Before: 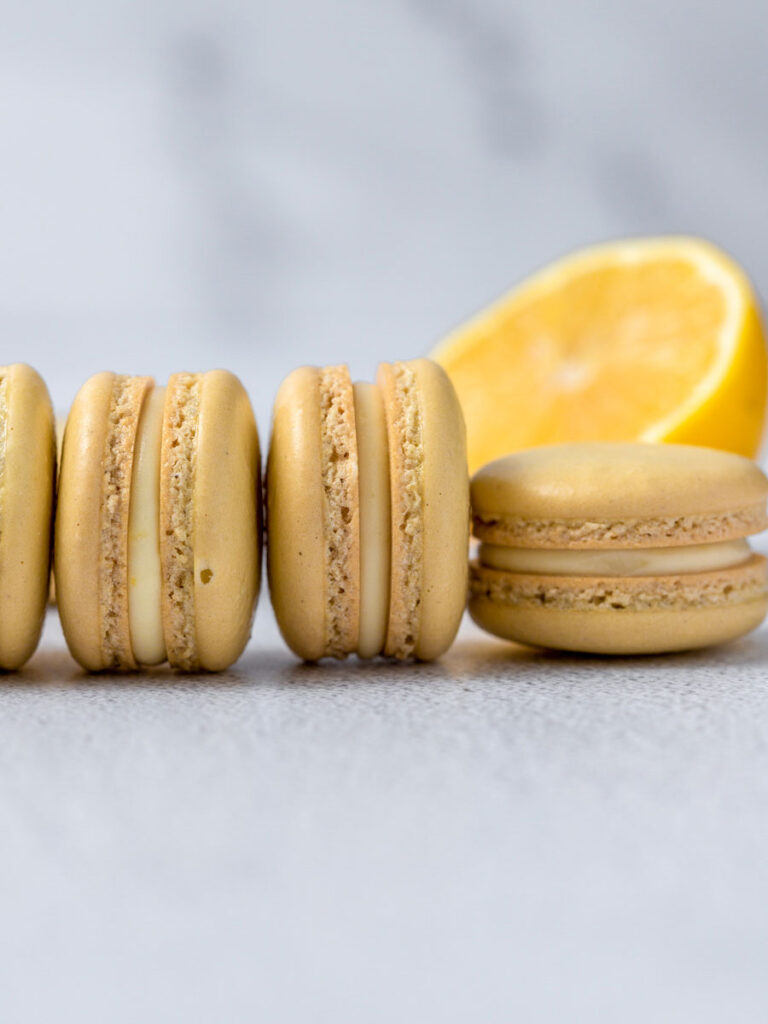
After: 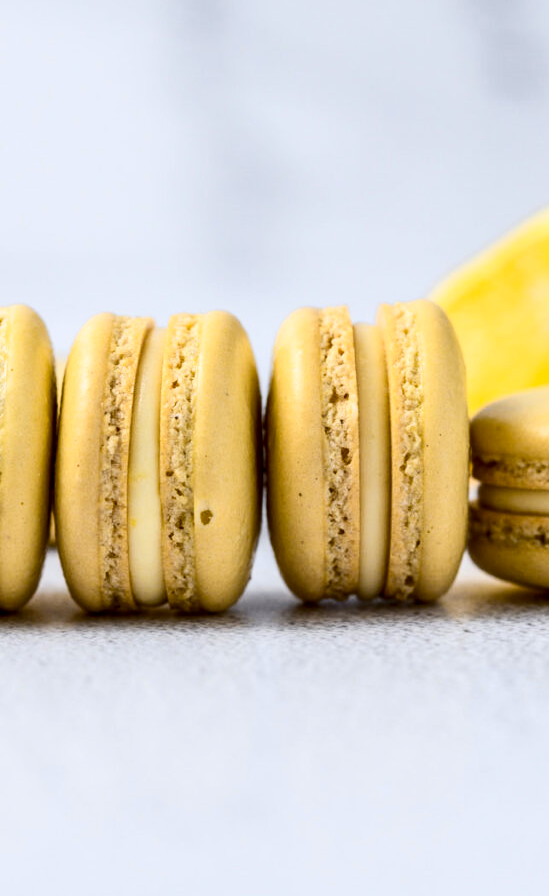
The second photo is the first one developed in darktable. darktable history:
contrast brightness saturation: contrast 0.28
color contrast: green-magenta contrast 0.85, blue-yellow contrast 1.25, unbound 0
crop: top 5.803%, right 27.864%, bottom 5.804%
